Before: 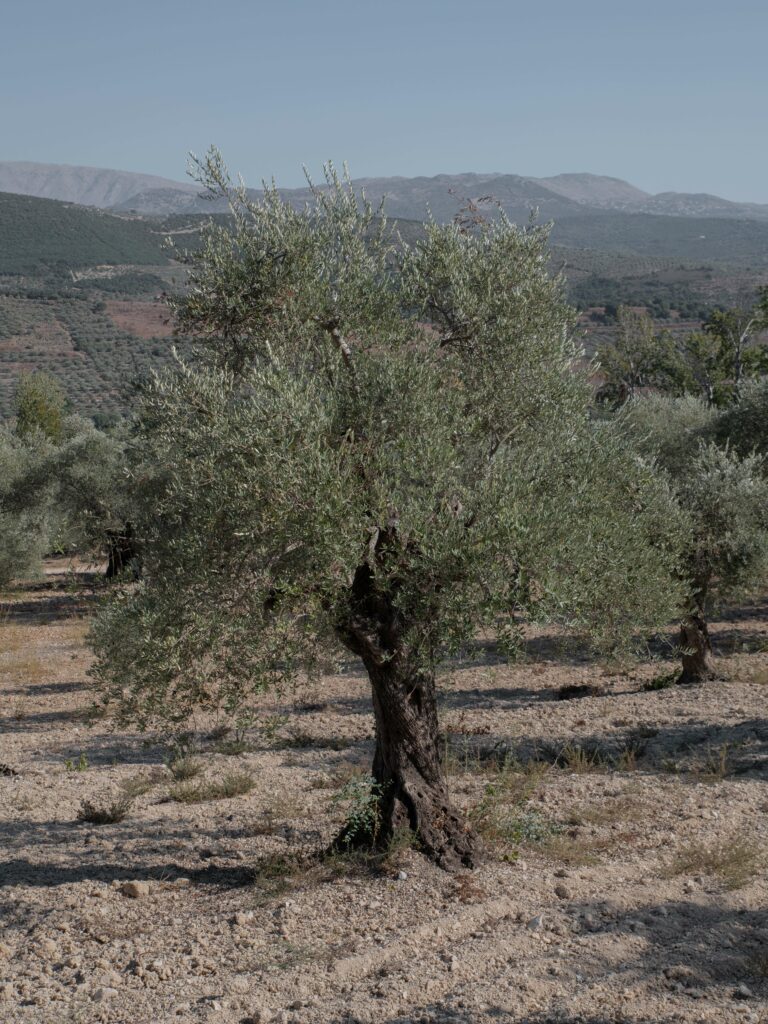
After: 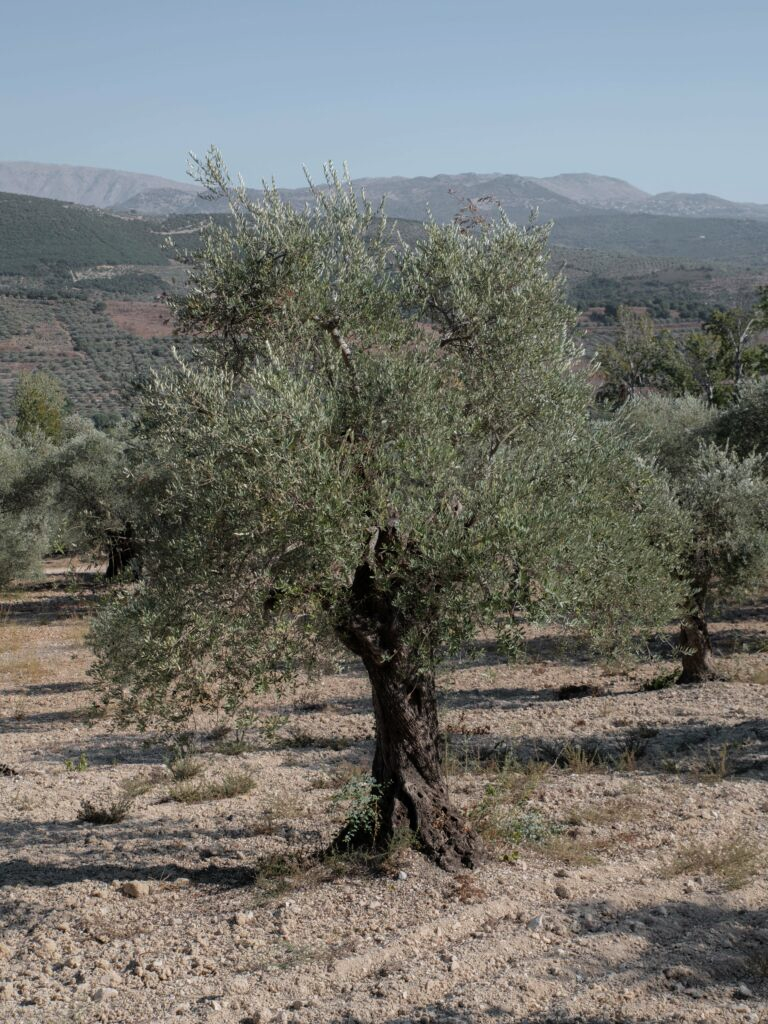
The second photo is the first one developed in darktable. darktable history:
tone equalizer: -8 EV -0.398 EV, -7 EV -0.404 EV, -6 EV -0.372 EV, -5 EV -0.202 EV, -3 EV 0.194 EV, -2 EV 0.314 EV, -1 EV 0.394 EV, +0 EV 0.403 EV, mask exposure compensation -0.516 EV
